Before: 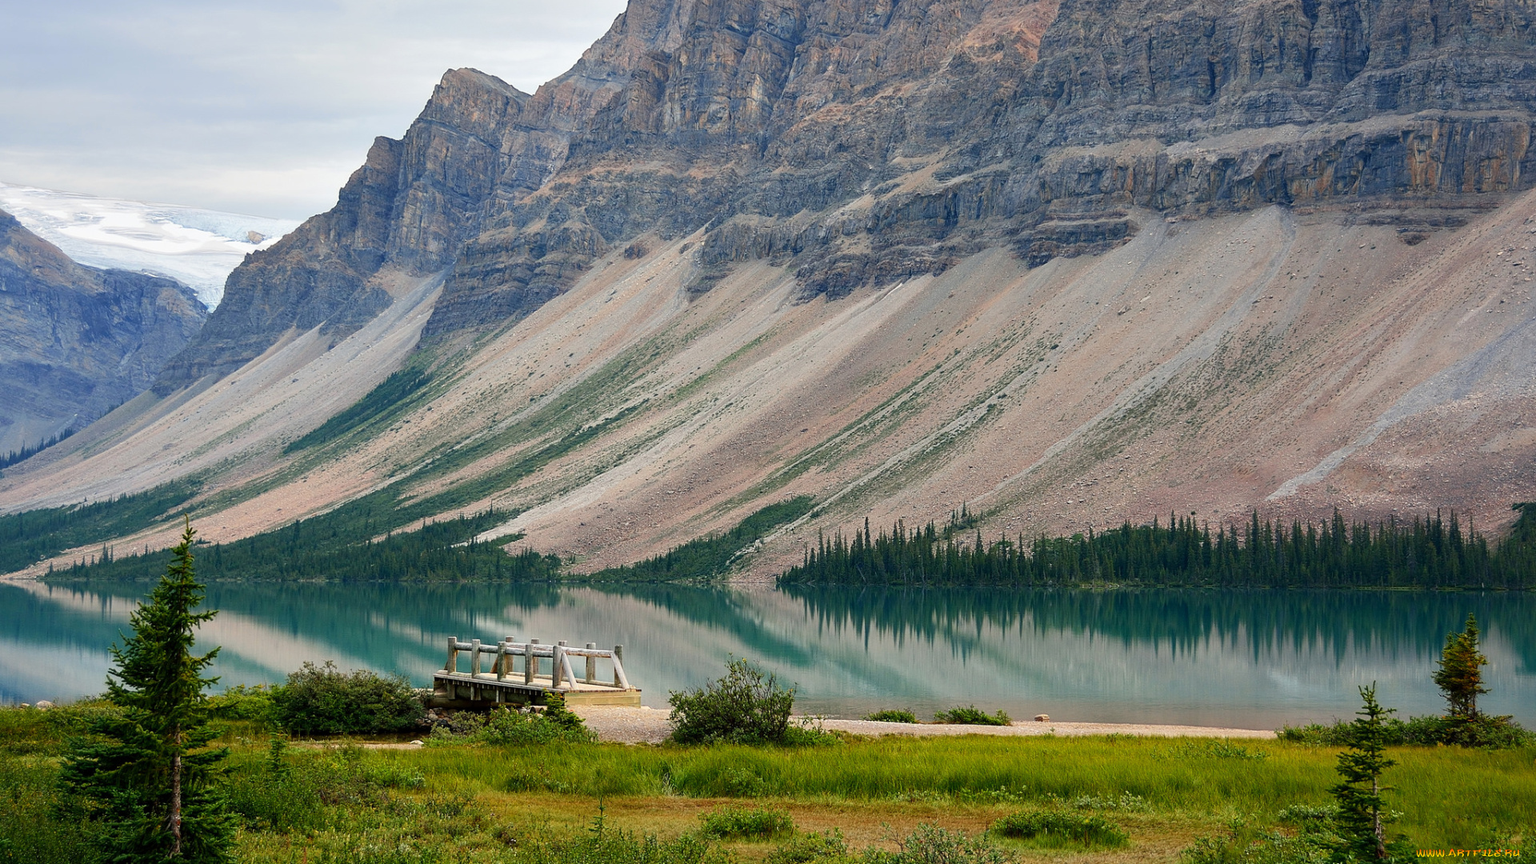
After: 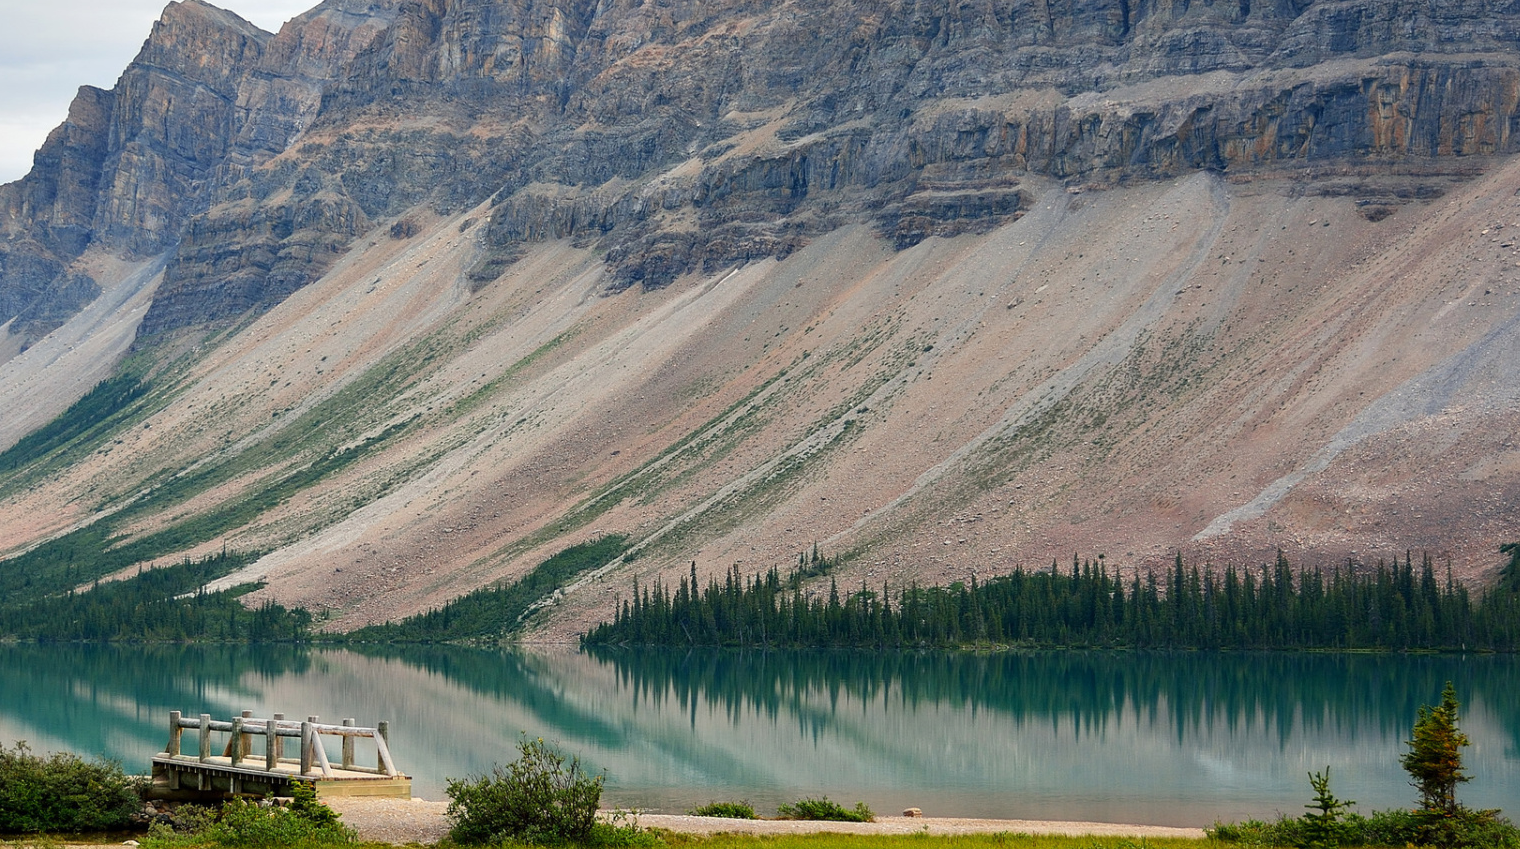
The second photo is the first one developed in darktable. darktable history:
crop and rotate: left 20.353%, top 7.925%, right 0.46%, bottom 13.416%
